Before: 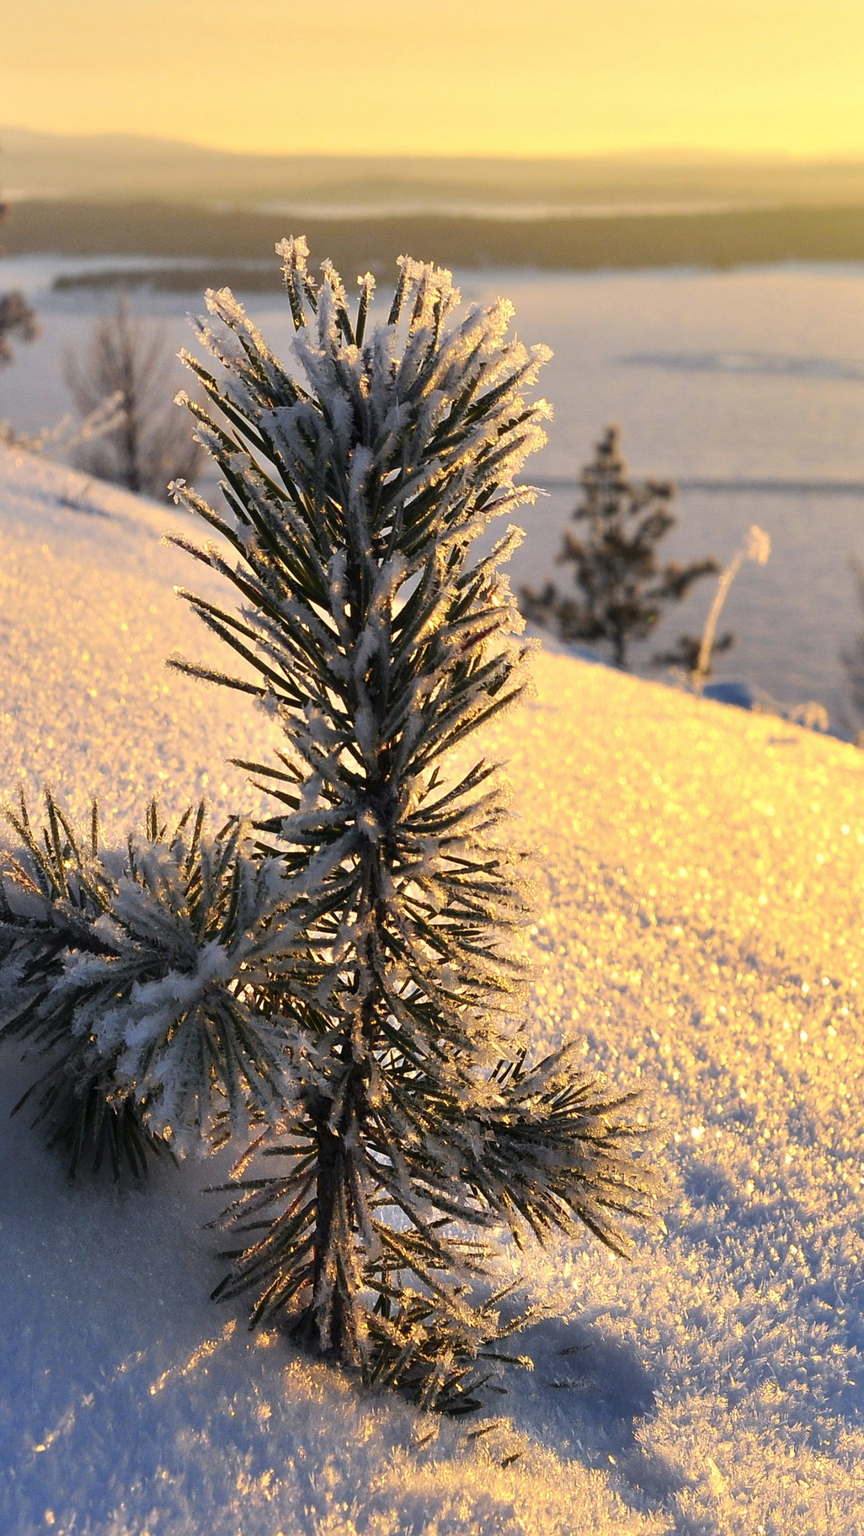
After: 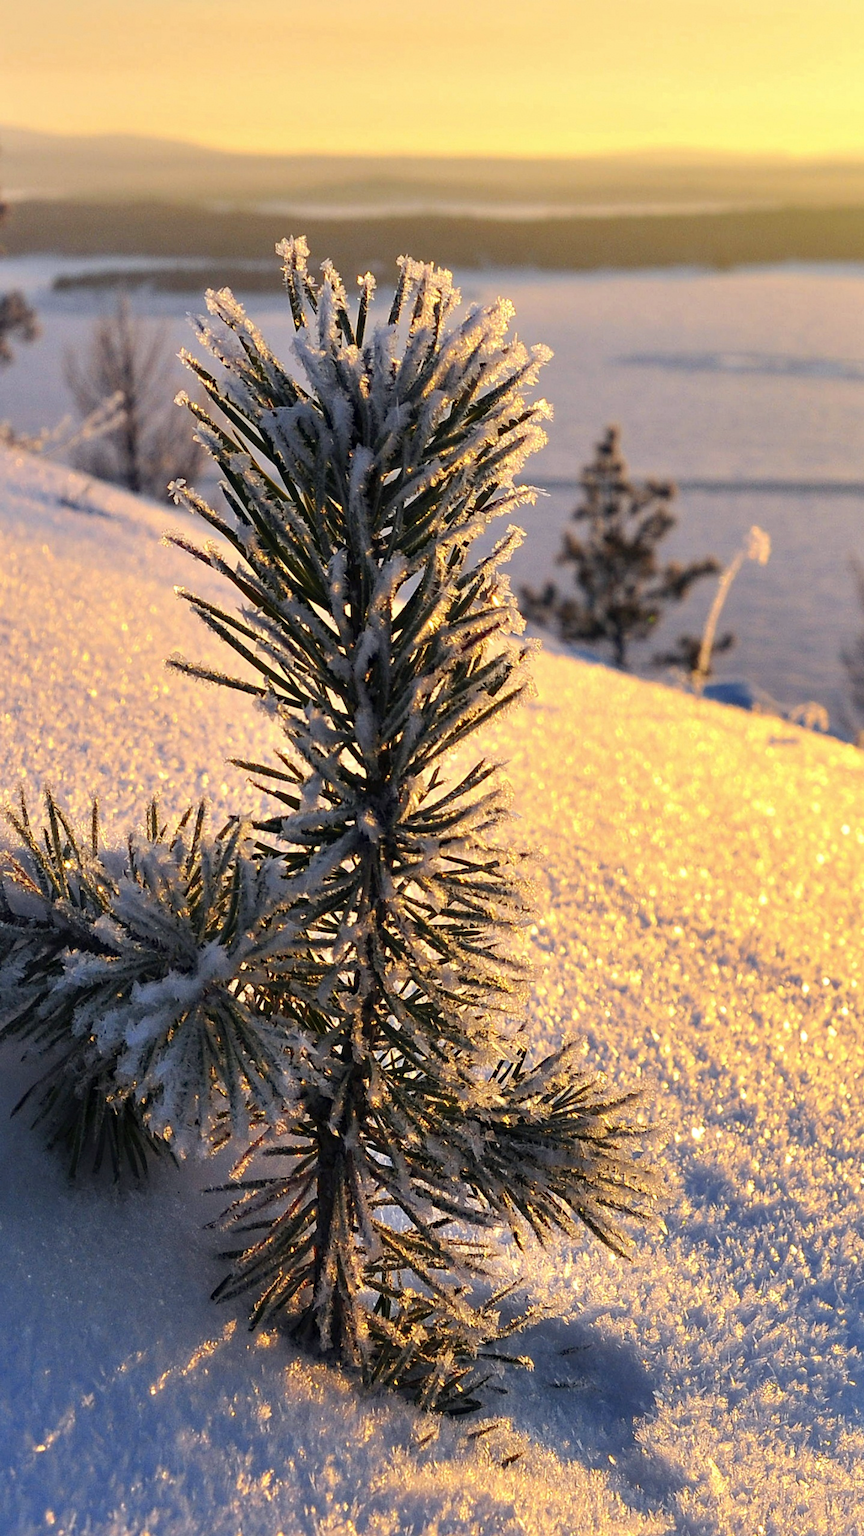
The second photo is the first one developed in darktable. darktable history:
tone equalizer: edges refinement/feathering 500, mask exposure compensation -1.57 EV, preserve details no
haze removal: compatibility mode true, adaptive false
